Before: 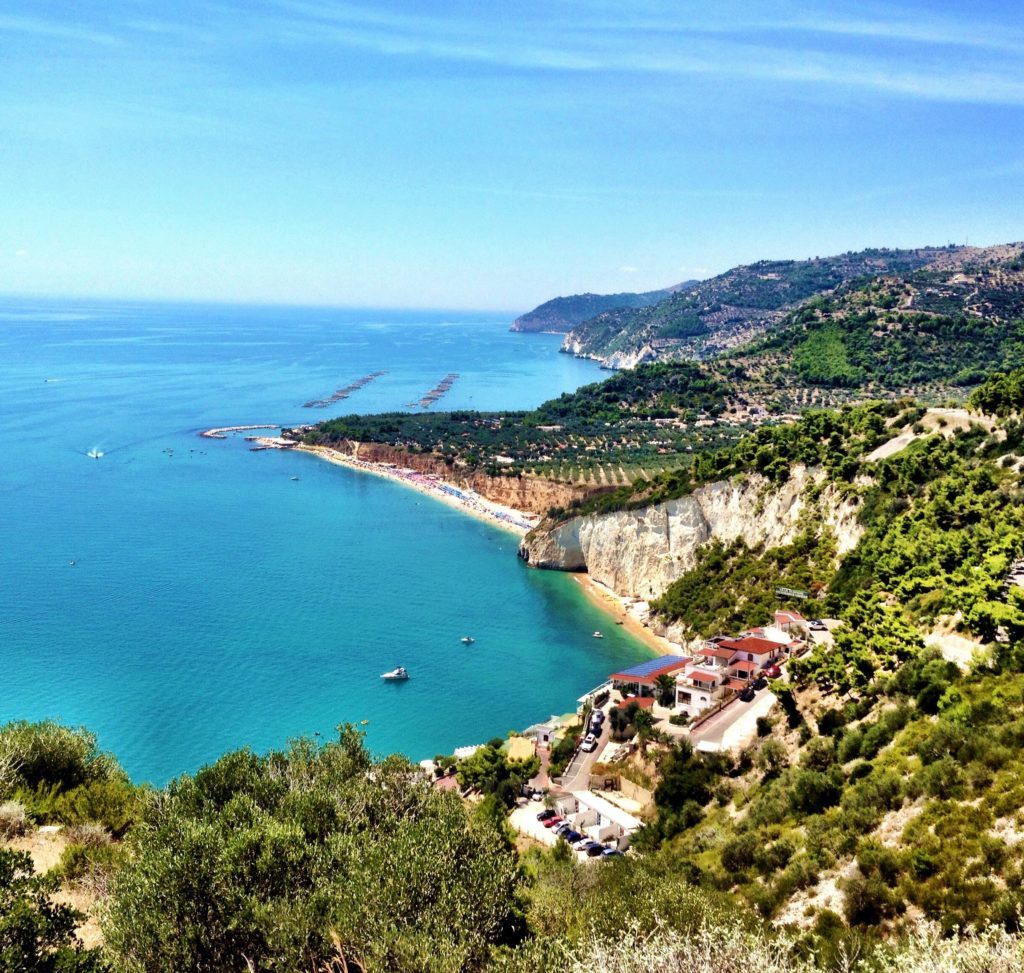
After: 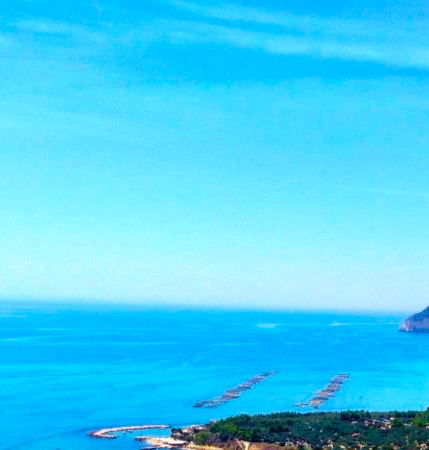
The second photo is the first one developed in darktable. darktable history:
crop and rotate: left 10.817%, top 0.062%, right 47.194%, bottom 53.626%
color balance rgb: linear chroma grading › global chroma 15%, perceptual saturation grading › global saturation 30%
